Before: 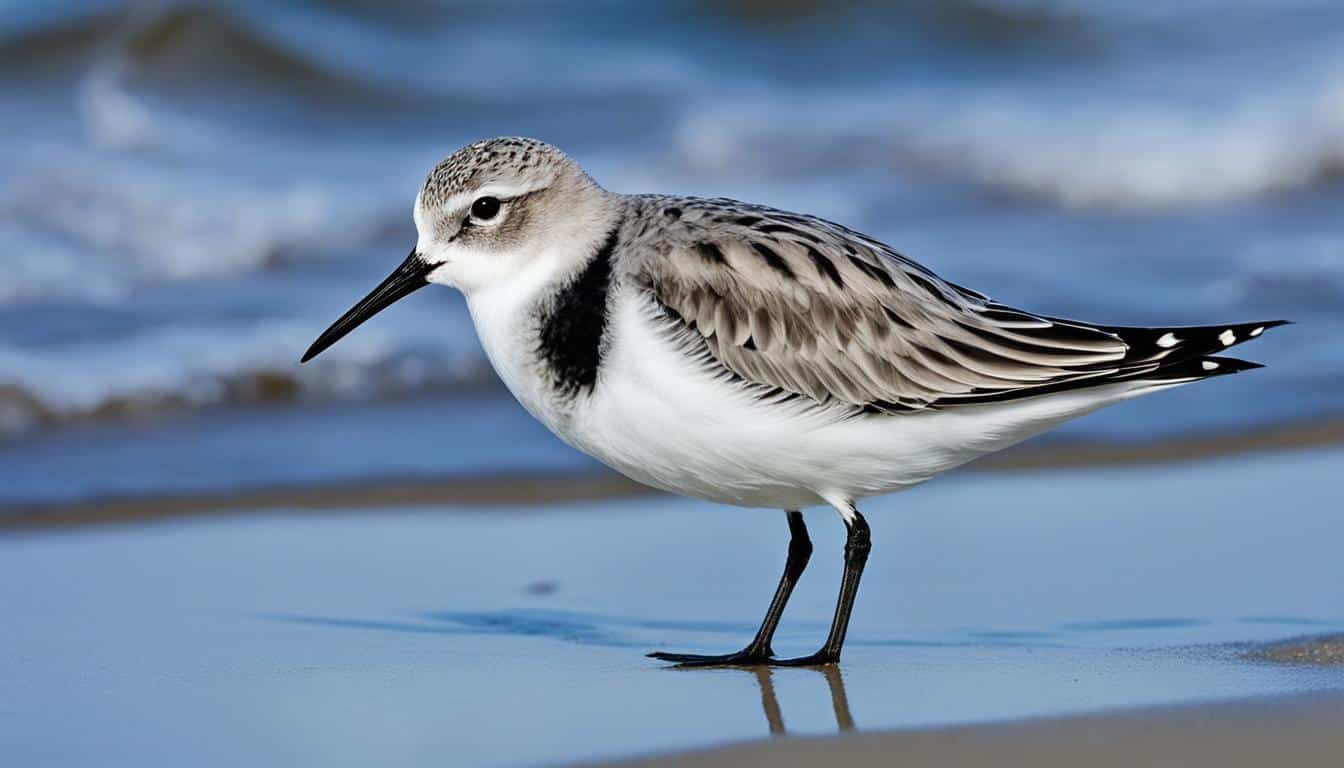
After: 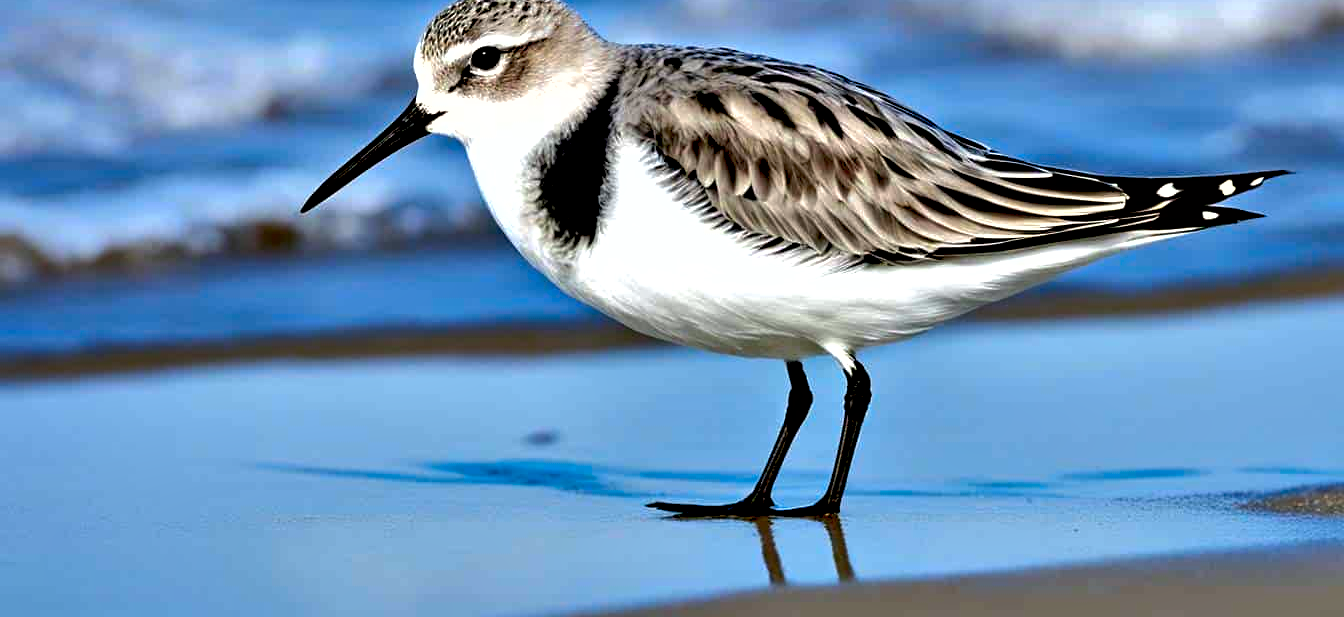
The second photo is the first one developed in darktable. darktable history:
contrast brightness saturation: brightness -0.028, saturation 0.367
tone equalizer: -8 EV -0.412 EV, -7 EV -0.393 EV, -6 EV -0.322 EV, -5 EV -0.195 EV, -3 EV 0.221 EV, -2 EV 0.336 EV, -1 EV 0.392 EV, +0 EV 0.445 EV, edges refinement/feathering 500, mask exposure compensation -1.57 EV, preserve details no
crop and rotate: top 19.584%
contrast equalizer: octaves 7, y [[0.6 ×6], [0.55 ×6], [0 ×6], [0 ×6], [0 ×6]]
shadows and highlights: on, module defaults
